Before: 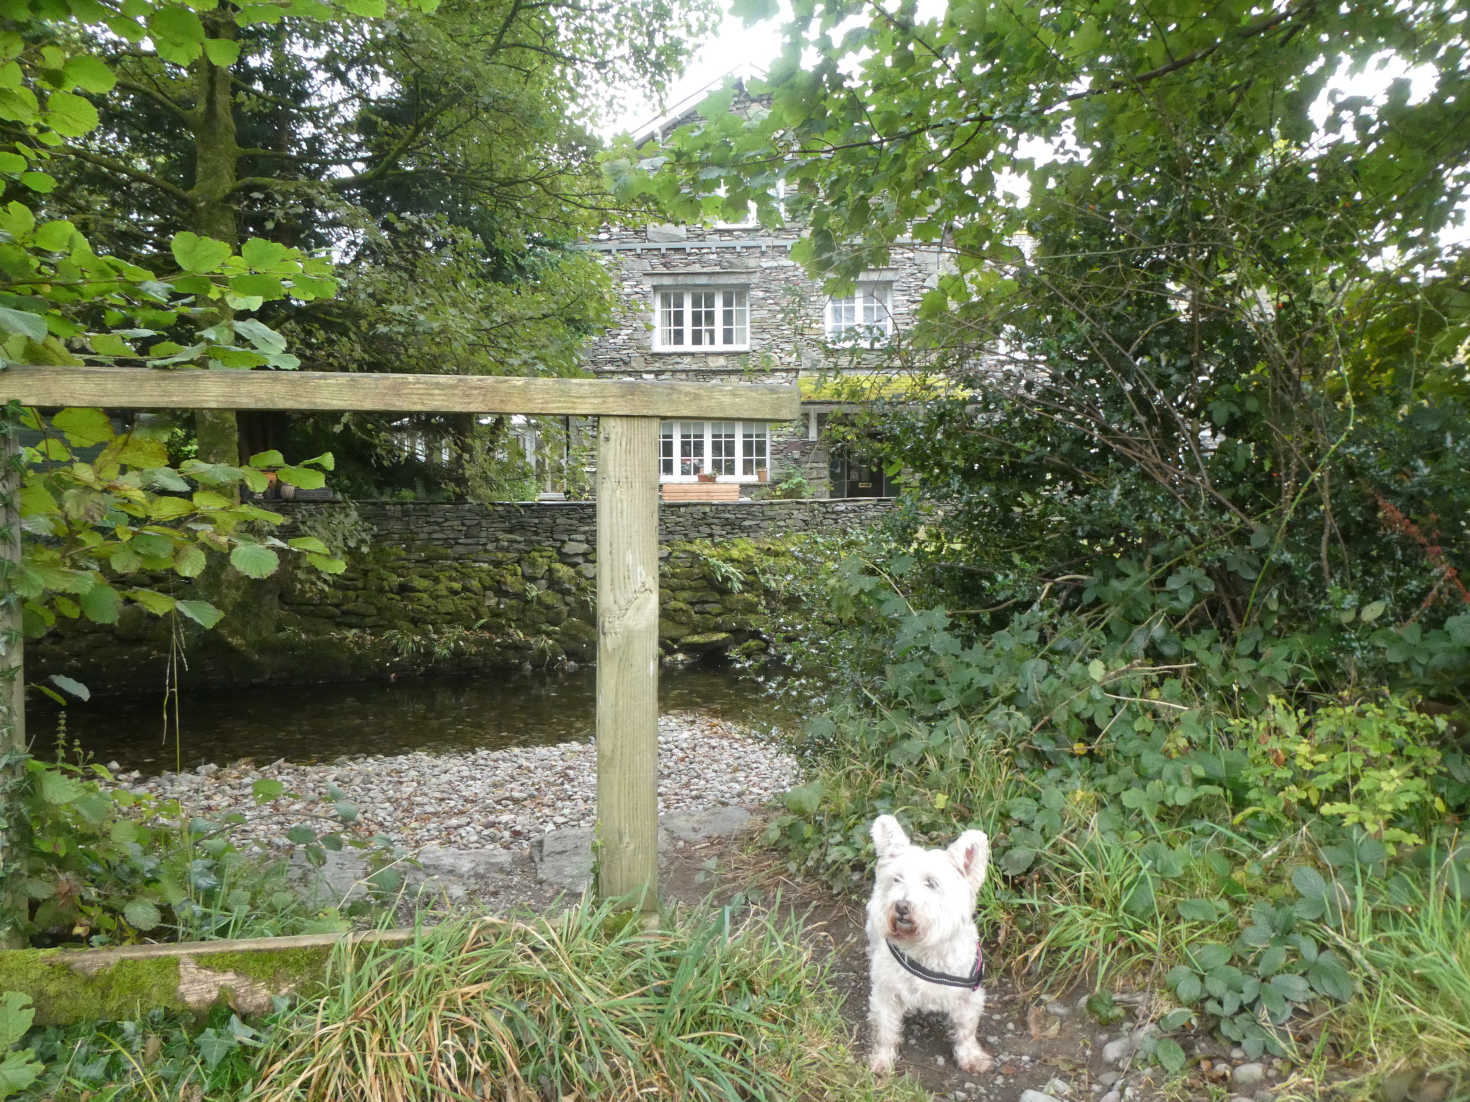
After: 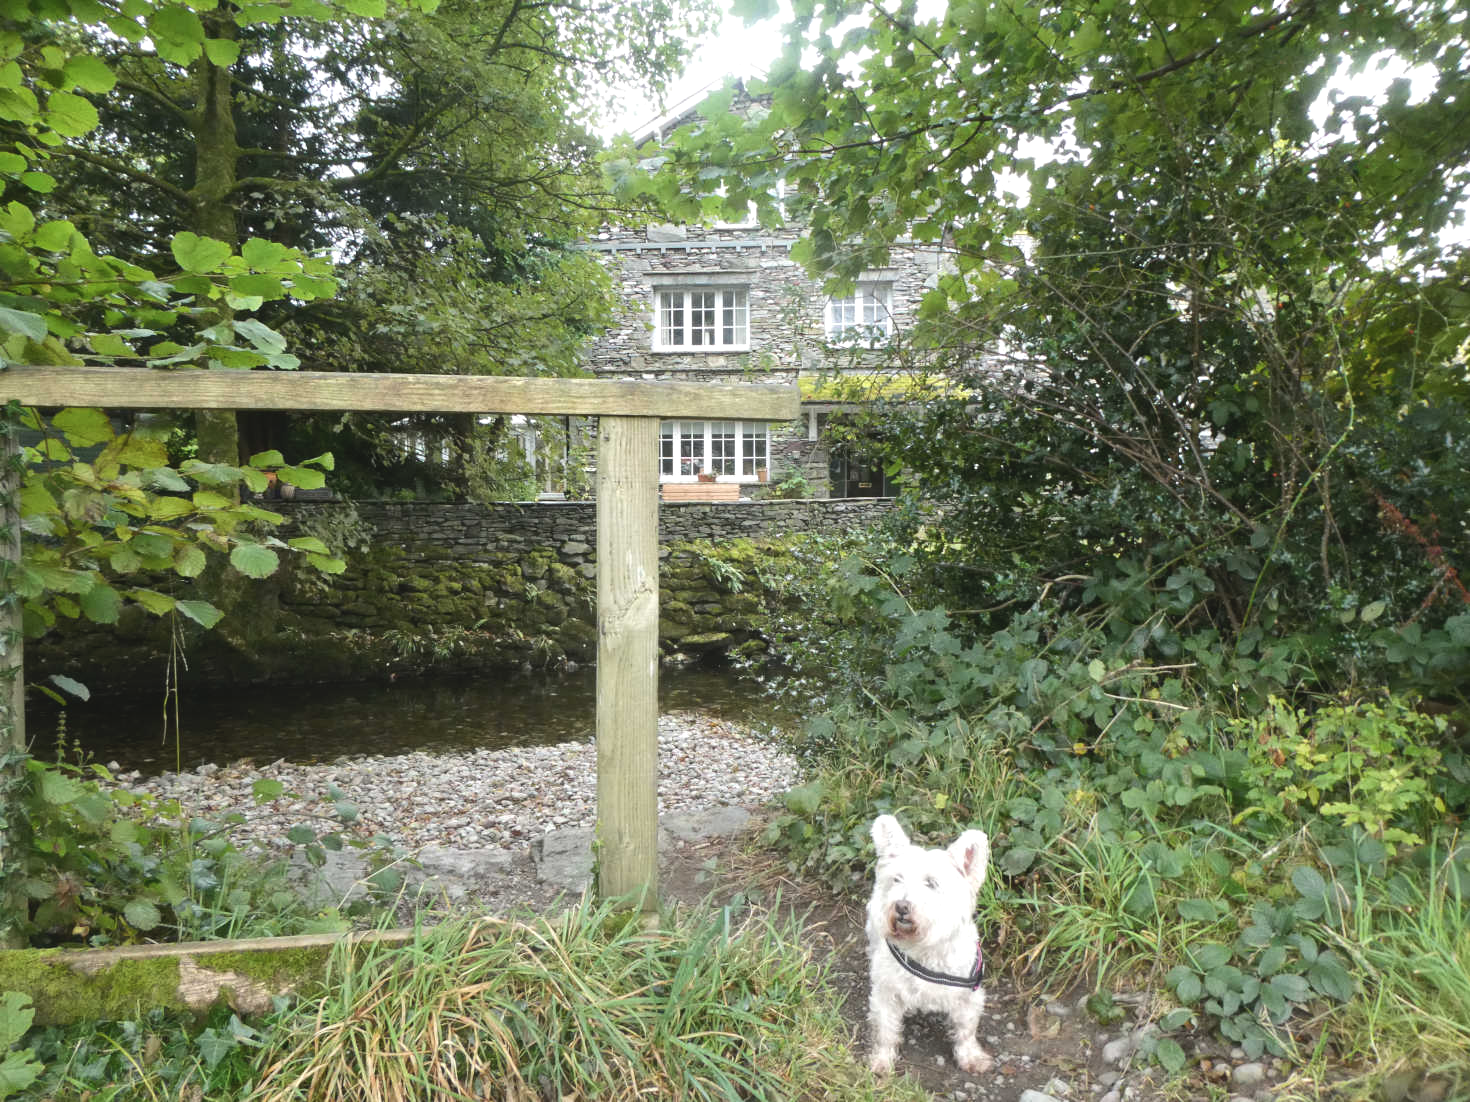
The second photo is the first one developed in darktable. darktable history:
contrast brightness saturation: contrast -0.103, saturation -0.096
tone equalizer: -8 EV -0.434 EV, -7 EV -0.358 EV, -6 EV -0.296 EV, -5 EV -0.255 EV, -3 EV 0.226 EV, -2 EV 0.319 EV, -1 EV 0.375 EV, +0 EV 0.392 EV, edges refinement/feathering 500, mask exposure compensation -1.57 EV, preserve details no
